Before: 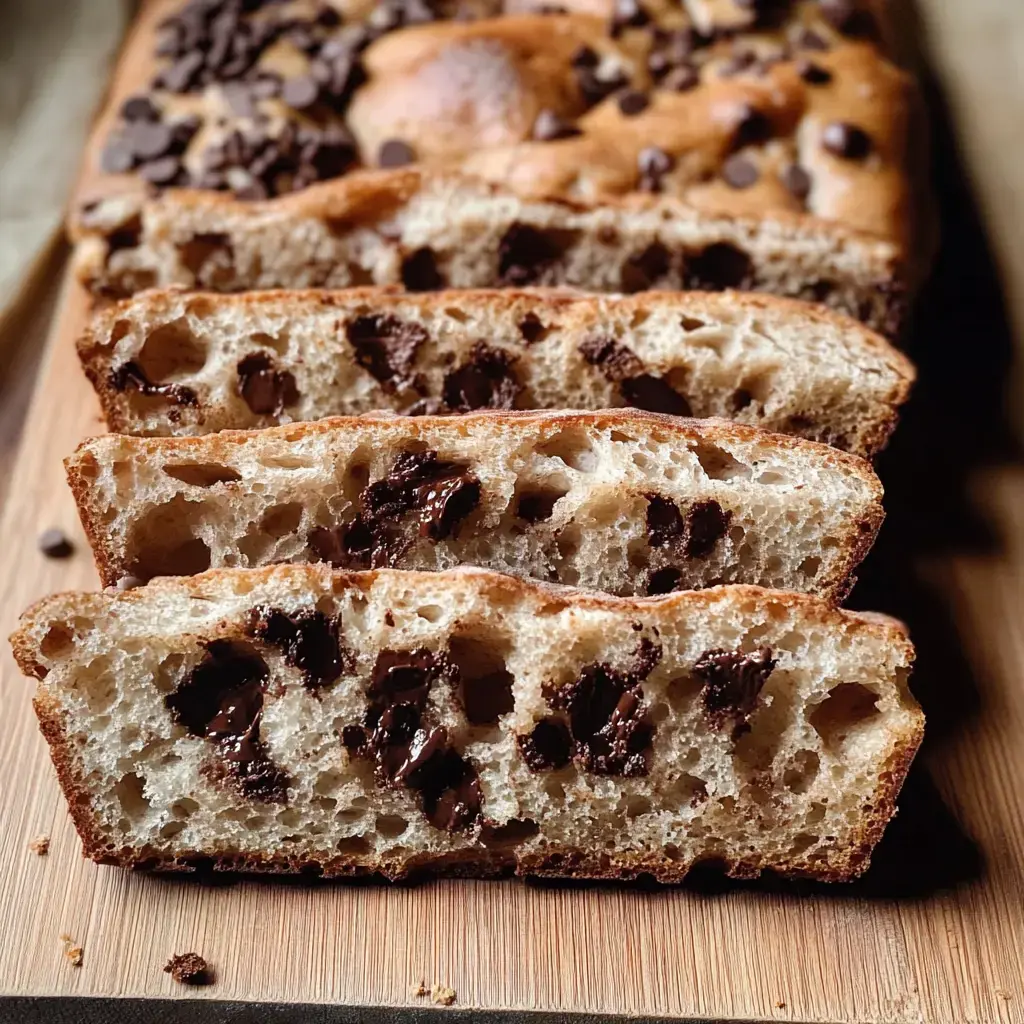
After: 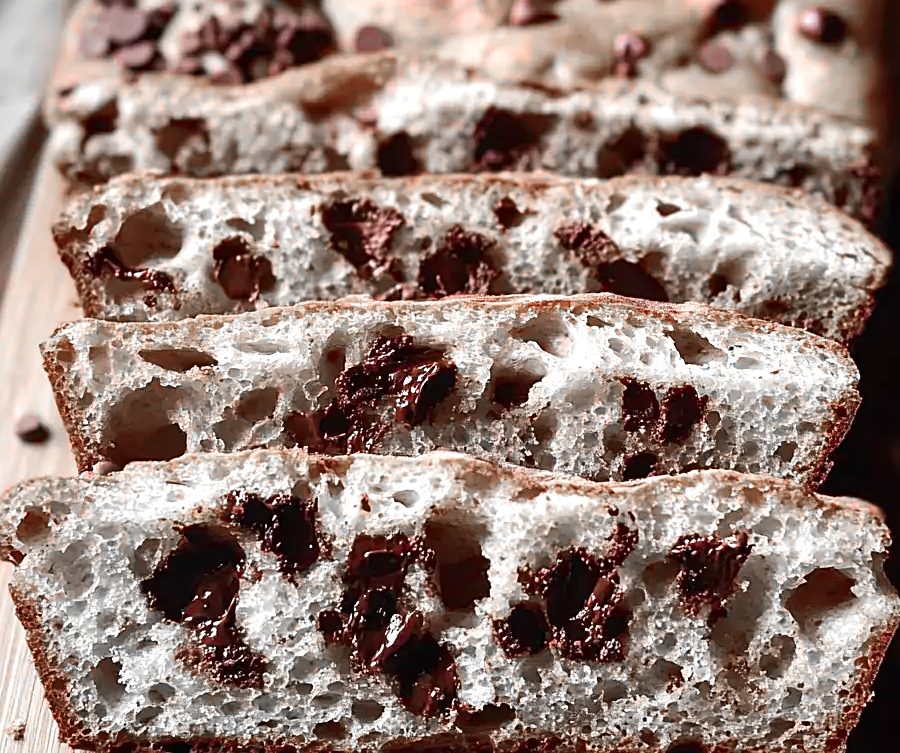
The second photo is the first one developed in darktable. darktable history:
white balance: red 1.045, blue 0.932
color zones: curves: ch0 [(0, 0.352) (0.143, 0.407) (0.286, 0.386) (0.429, 0.431) (0.571, 0.829) (0.714, 0.853) (0.857, 0.833) (1, 0.352)]; ch1 [(0, 0.604) (0.072, 0.726) (0.096, 0.608) (0.205, 0.007) (0.571, -0.006) (0.839, -0.013) (0.857, -0.012) (1, 0.604)]
sharpen: on, module defaults
crop and rotate: left 2.425%, top 11.305%, right 9.6%, bottom 15.08%
contrast brightness saturation: contrast 0.11, saturation -0.17
exposure: exposure 0.6 EV, compensate highlight preservation false
color calibration: illuminant as shot in camera, x 0.358, y 0.373, temperature 4628.91 K
